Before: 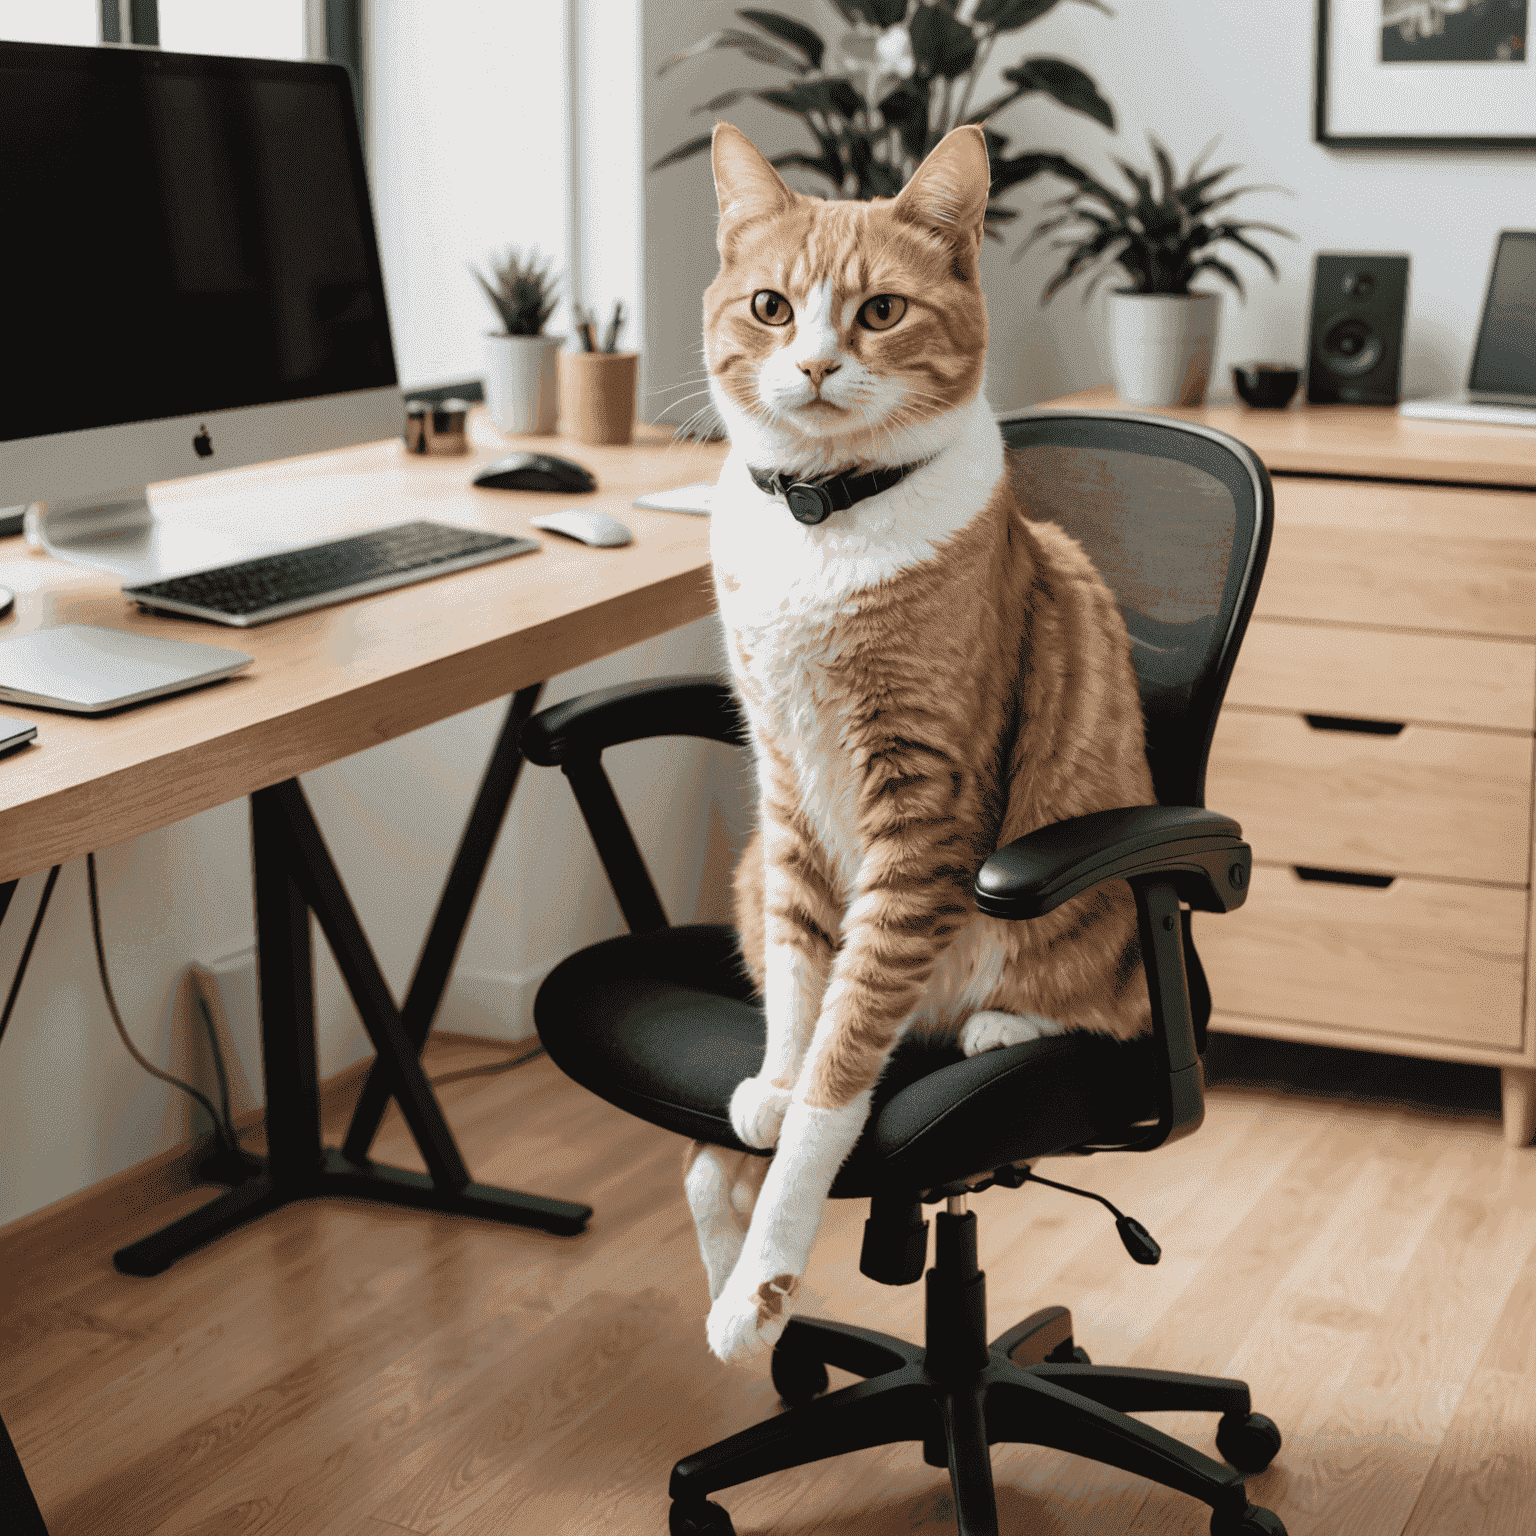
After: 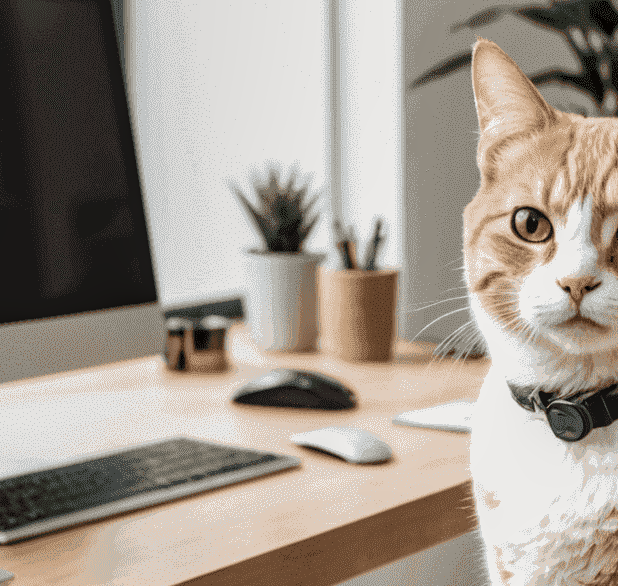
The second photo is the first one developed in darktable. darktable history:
crop: left 15.635%, top 5.462%, right 44.068%, bottom 56.362%
local contrast: on, module defaults
